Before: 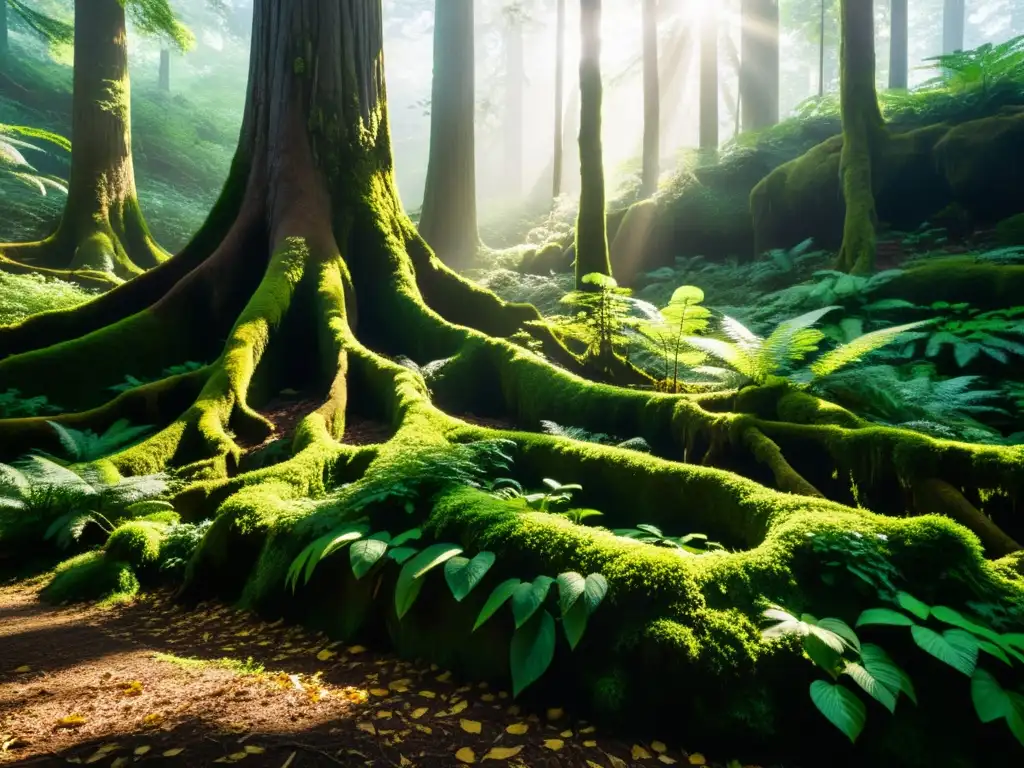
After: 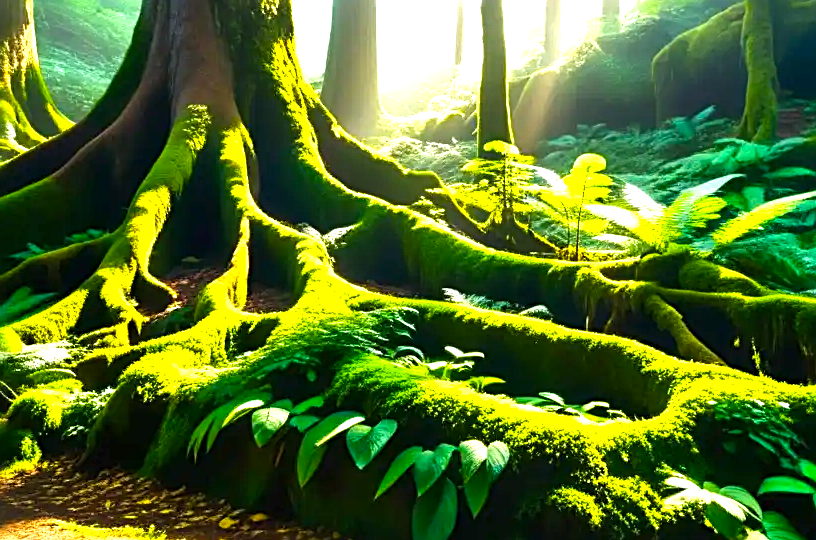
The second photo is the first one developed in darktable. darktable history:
color balance rgb: linear chroma grading › global chroma -0.453%, perceptual saturation grading › global saturation 30.045%, perceptual brilliance grading › global brilliance 11.532%, global vibrance 20%
exposure: exposure 0.759 EV, compensate exposure bias true, compensate highlight preservation false
sharpen: radius 2.765
tone equalizer: edges refinement/feathering 500, mask exposure compensation -1.57 EV, preserve details guided filter
crop: left 9.577%, top 17.271%, right 10.684%, bottom 12.328%
